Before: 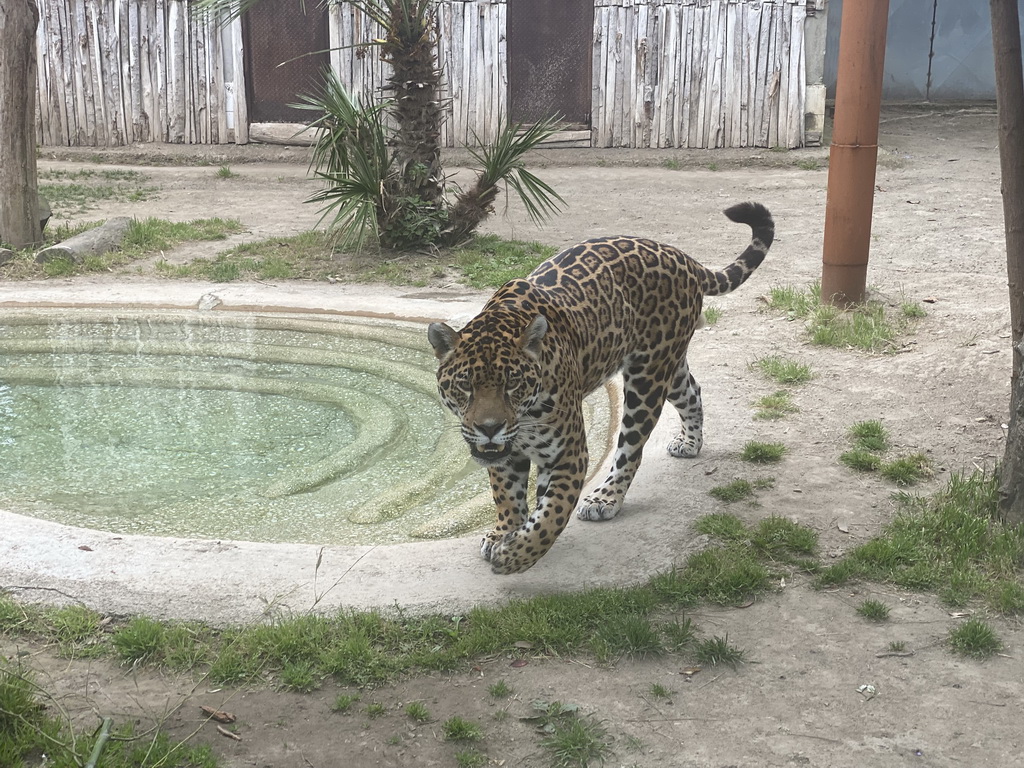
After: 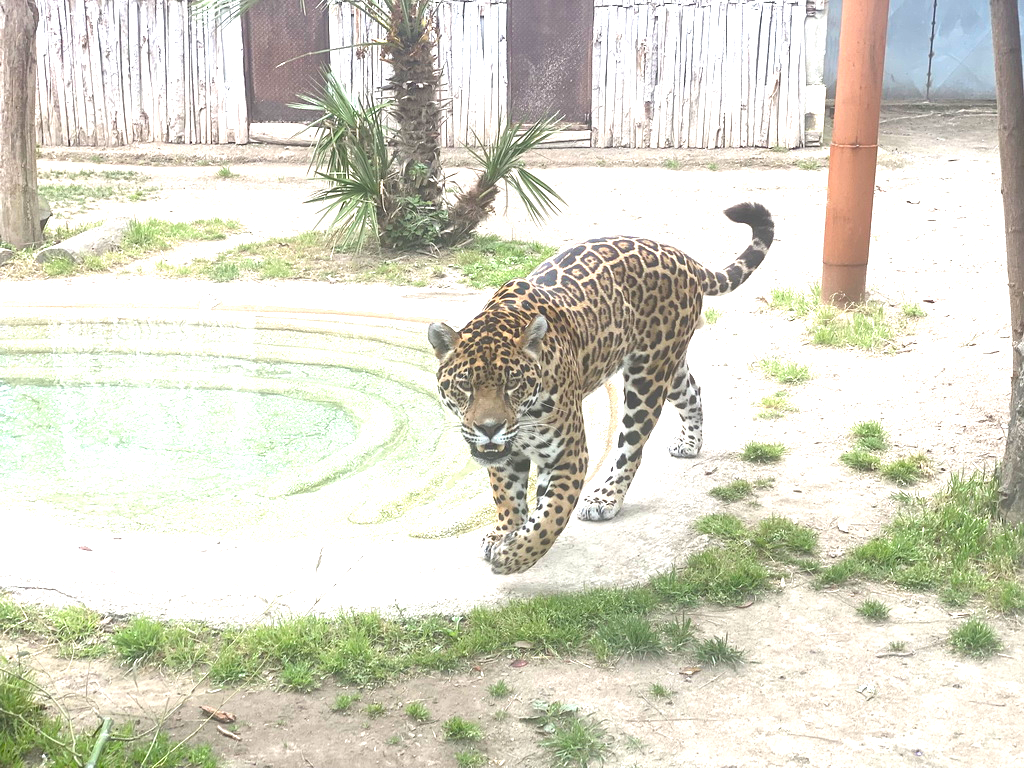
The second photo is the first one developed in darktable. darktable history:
exposure: black level correction 0, exposure 1.458 EV, compensate highlight preservation false
